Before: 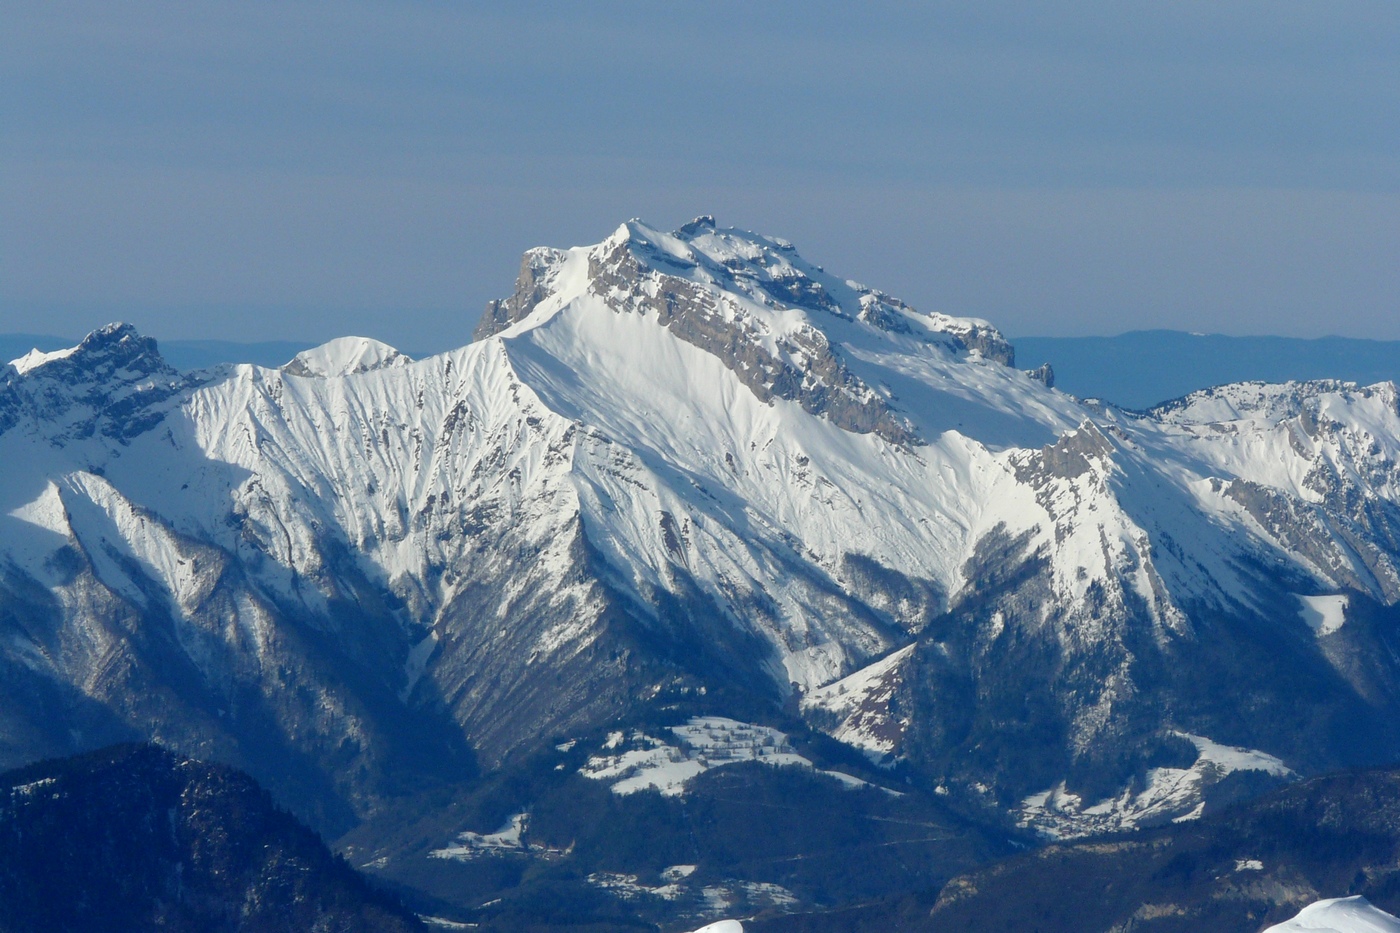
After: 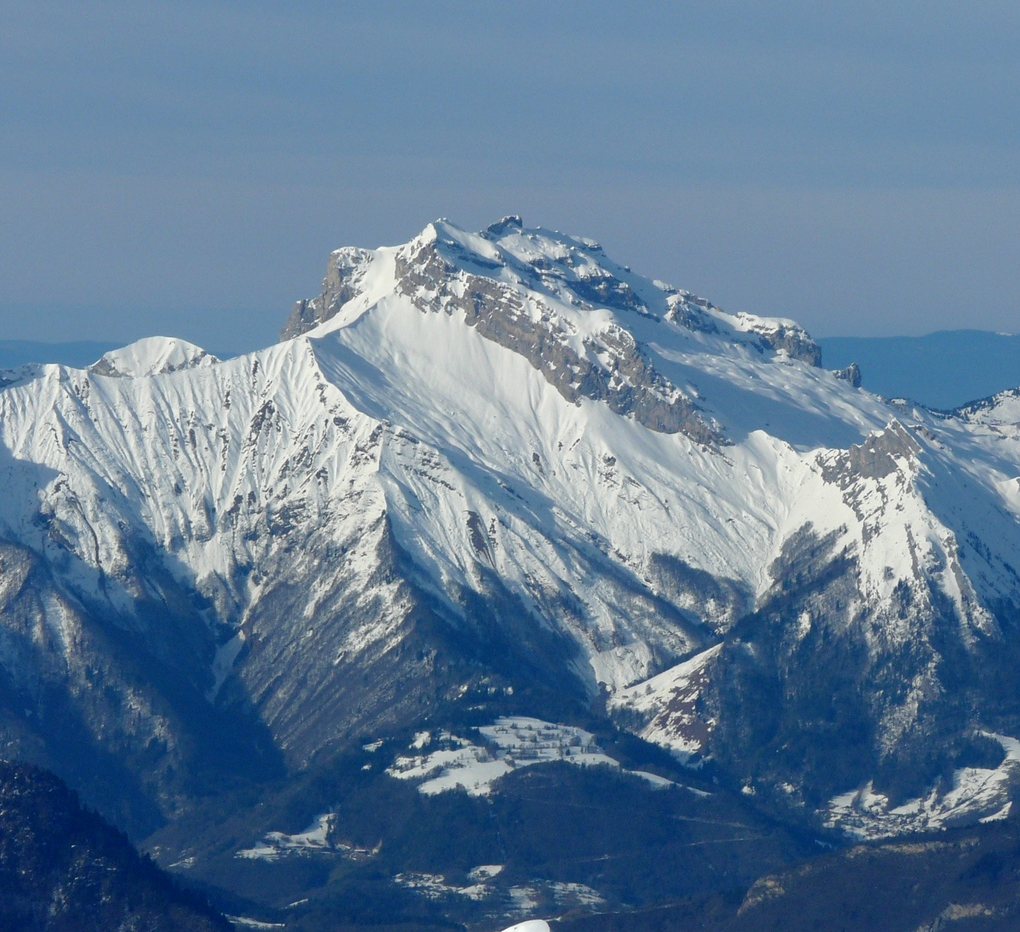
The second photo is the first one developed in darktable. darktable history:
crop: left 13.823%, top 0%, right 13.262%
